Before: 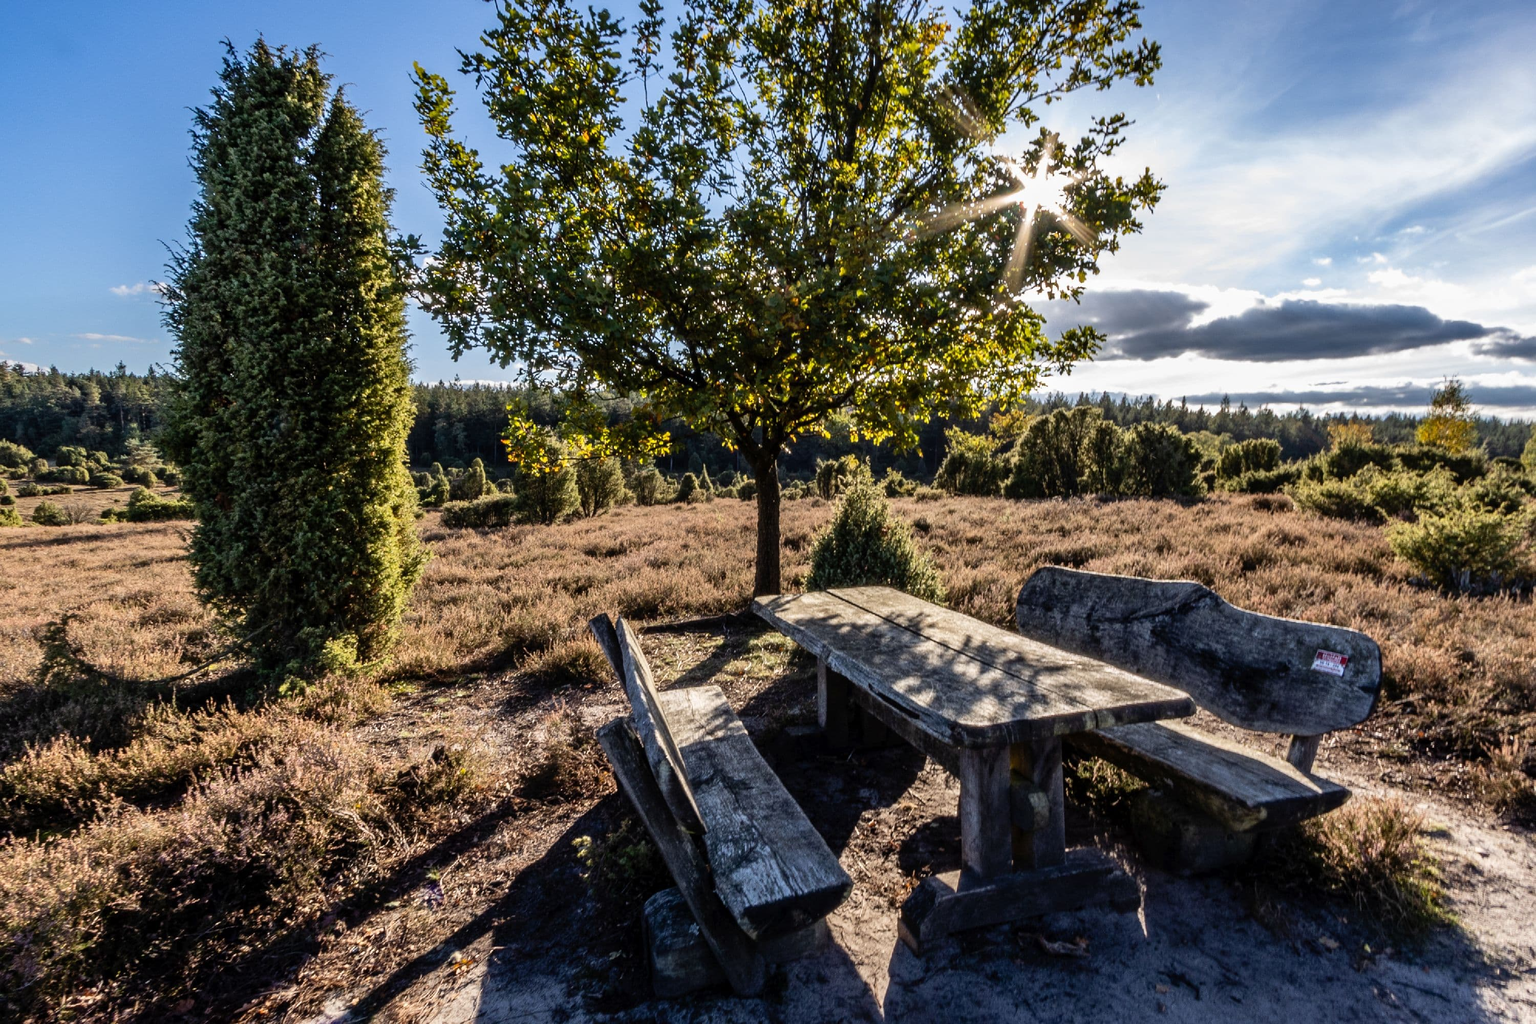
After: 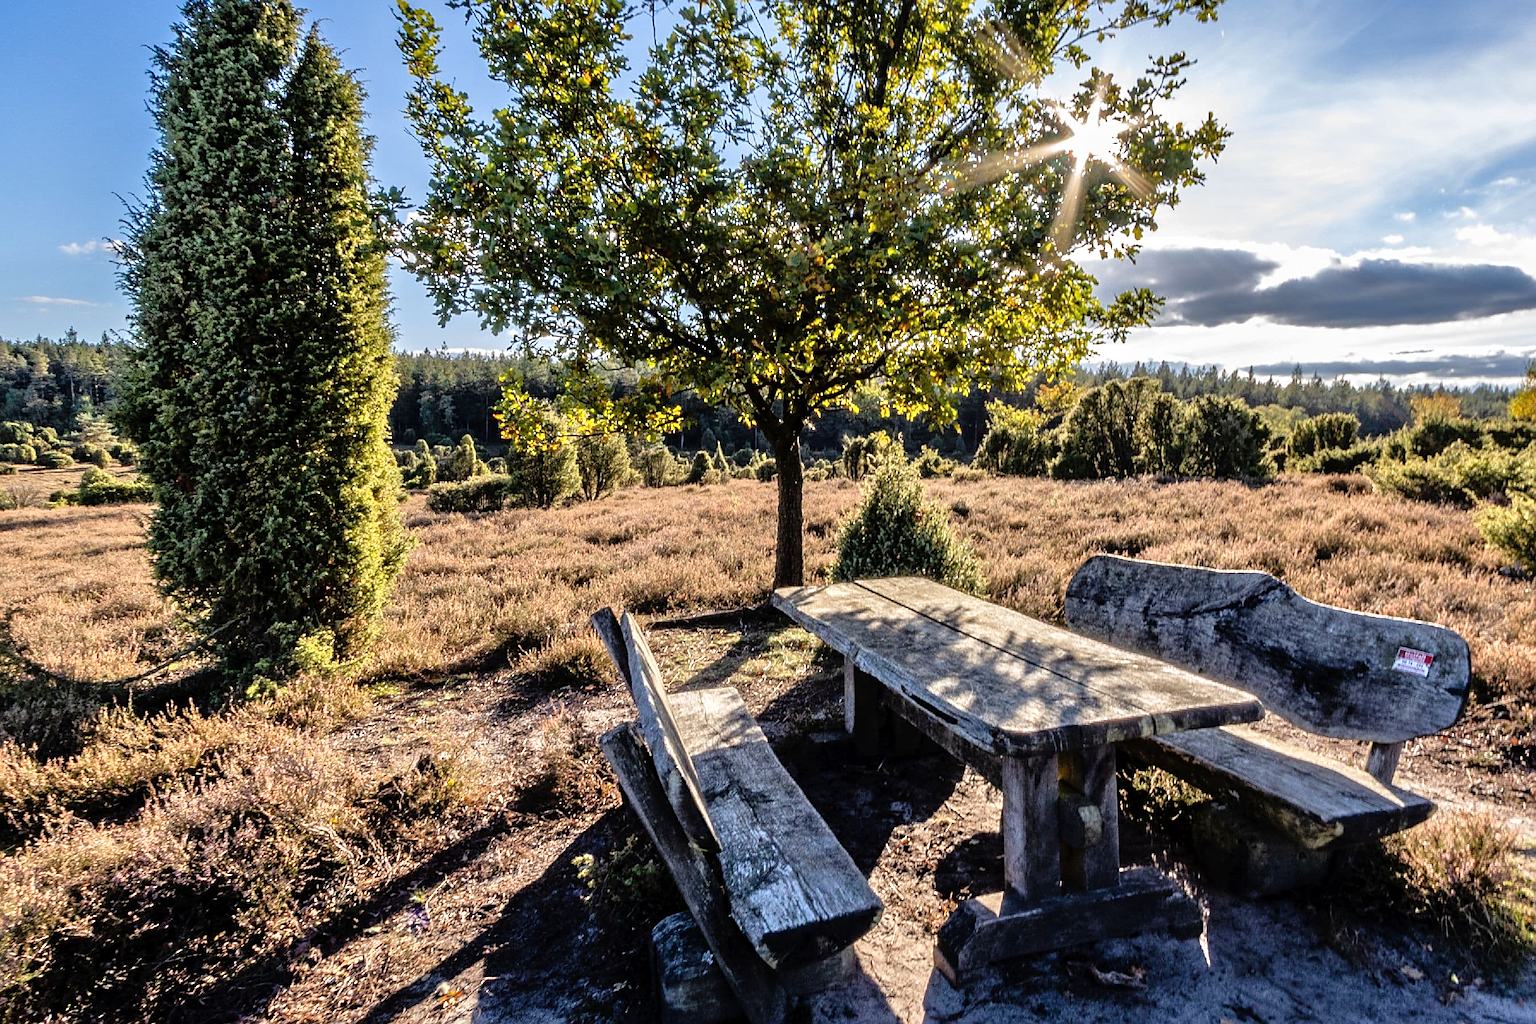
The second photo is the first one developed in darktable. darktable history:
crop: left 3.713%, top 6.51%, right 6.176%, bottom 3.29%
tone equalizer: -7 EV 0.144 EV, -6 EV 0.598 EV, -5 EV 1.17 EV, -4 EV 1.33 EV, -3 EV 1.15 EV, -2 EV 0.6 EV, -1 EV 0.157 EV, mask exposure compensation -0.487 EV
sharpen: on, module defaults
